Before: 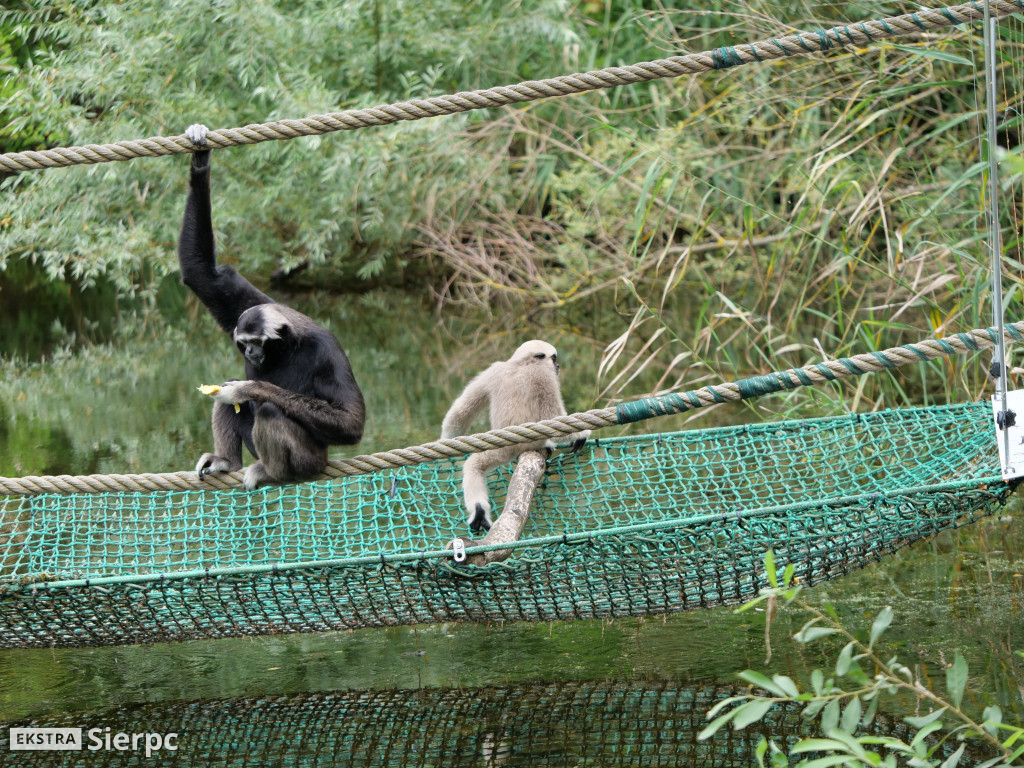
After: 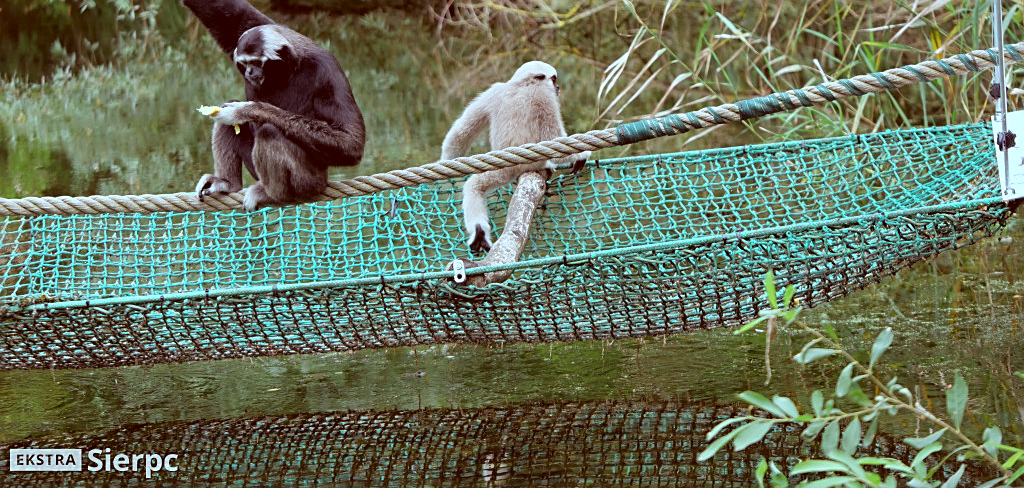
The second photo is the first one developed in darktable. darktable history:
crop and rotate: top 36.435%
color correction: highlights a* -7.23, highlights b* -0.161, shadows a* 20.08, shadows b* 11.73
color calibration: x 0.37, y 0.377, temperature 4289.93 K
sharpen: on, module defaults
